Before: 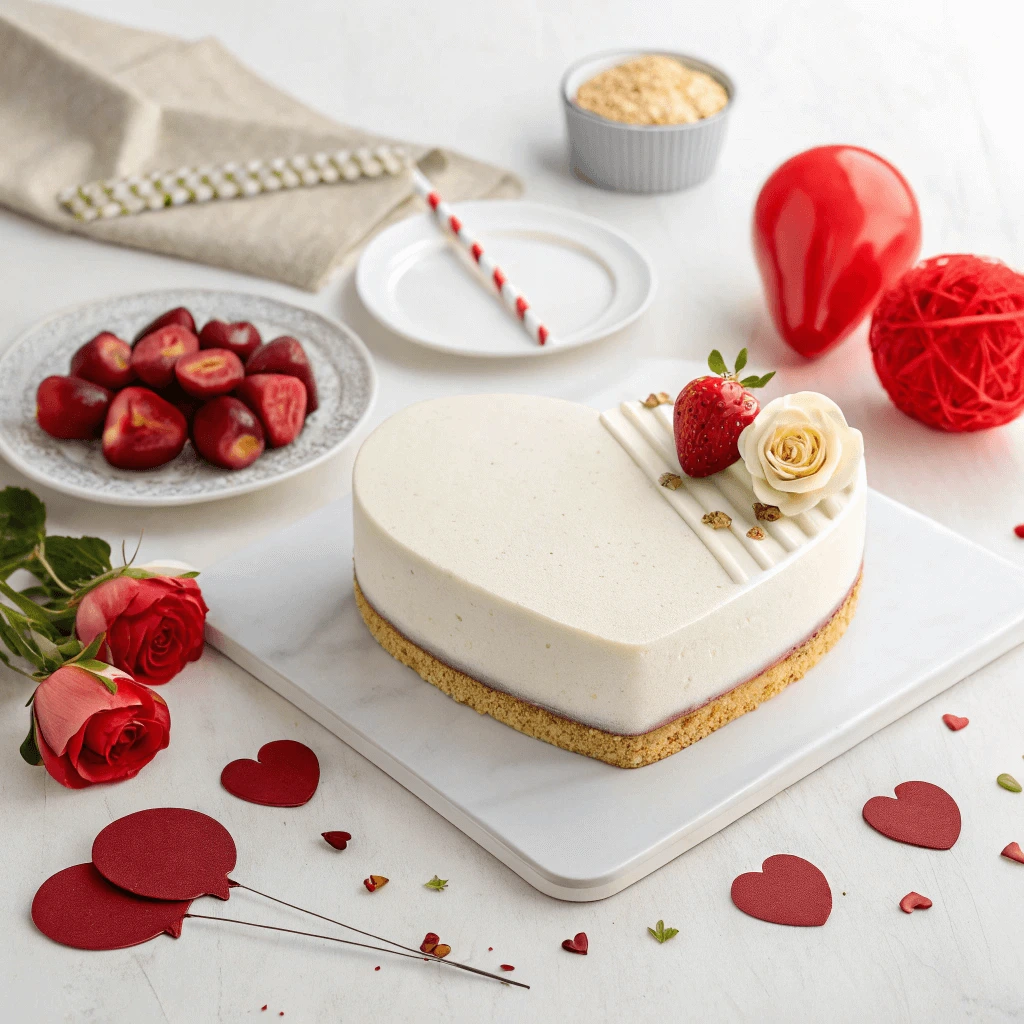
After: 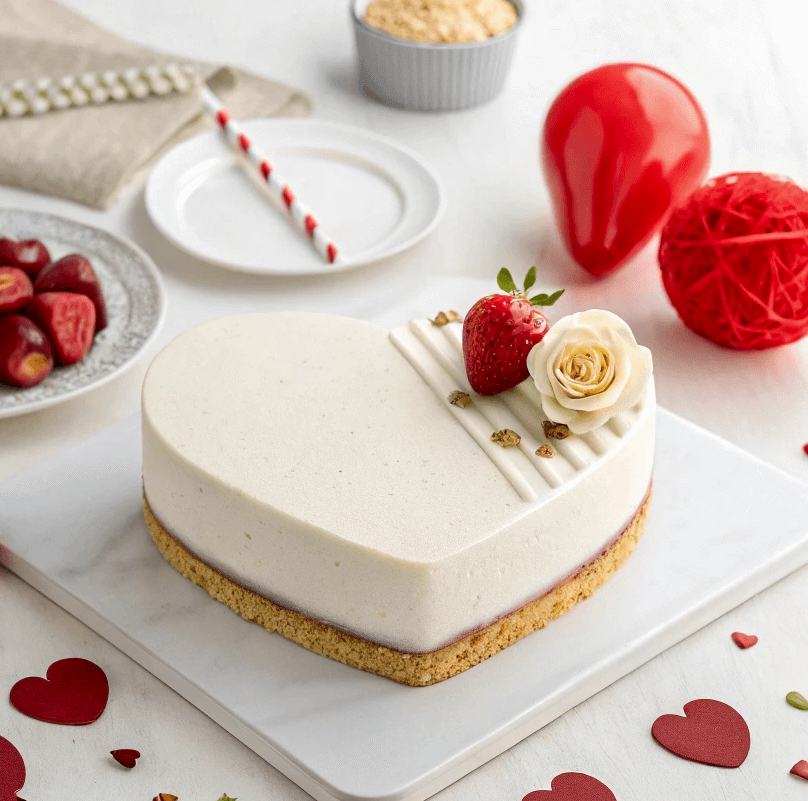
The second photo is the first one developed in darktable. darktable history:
contrast brightness saturation: contrast 0.034, brightness -0.038
crop and rotate: left 20.67%, top 8.086%, right 0.353%, bottom 13.621%
